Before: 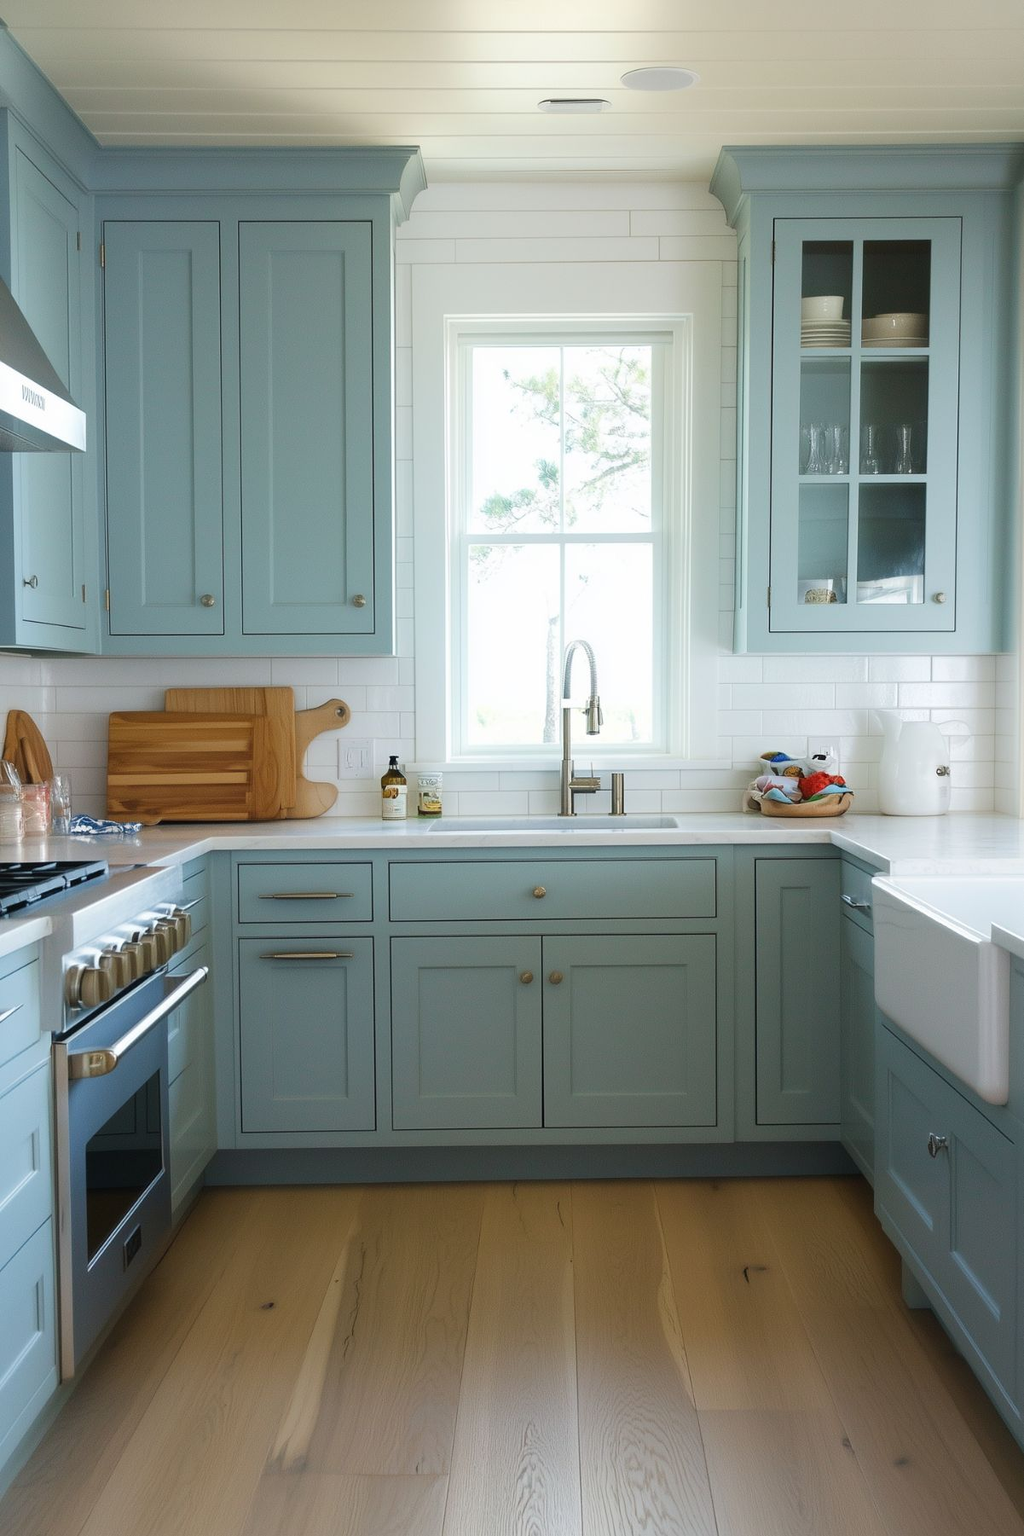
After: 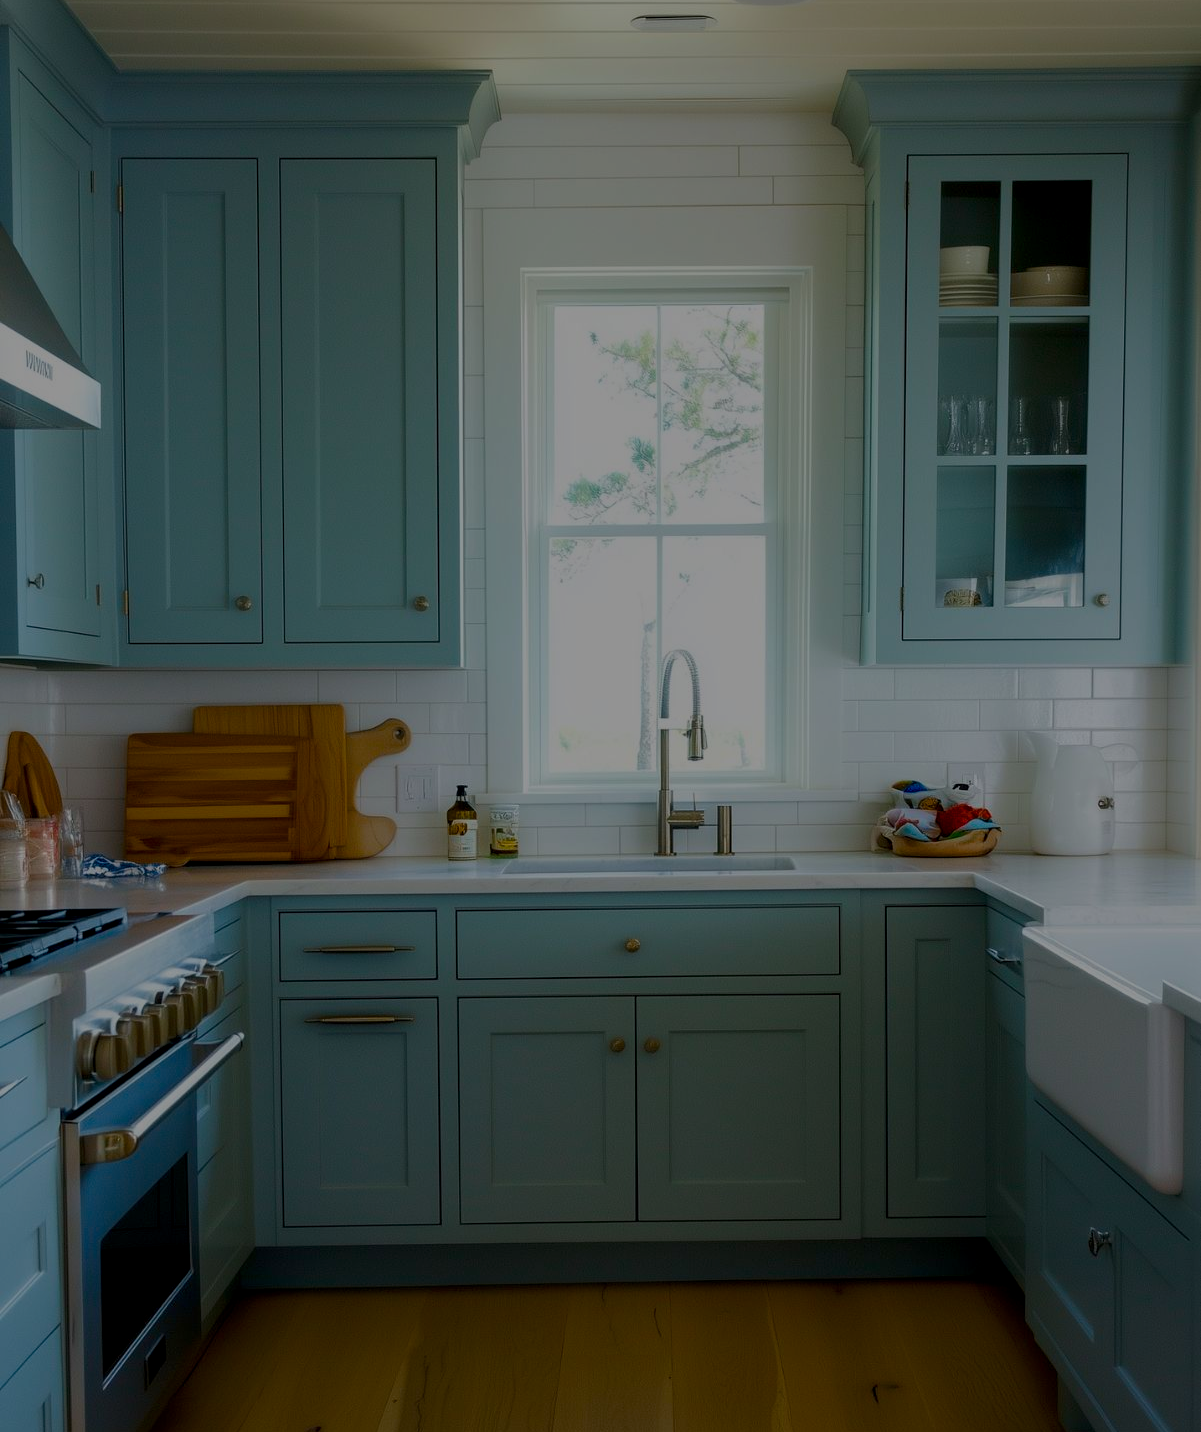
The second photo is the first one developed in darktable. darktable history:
exposure: exposure -1.943 EV, compensate highlight preservation false
crop and rotate: top 5.654%, bottom 14.82%
local contrast: on, module defaults
color balance rgb: power › hue 71.8°, linear chroma grading › shadows 31.403%, linear chroma grading › global chroma -2.082%, linear chroma grading › mid-tones 3.563%, perceptual saturation grading › global saturation 29.862%, global vibrance 18.989%
